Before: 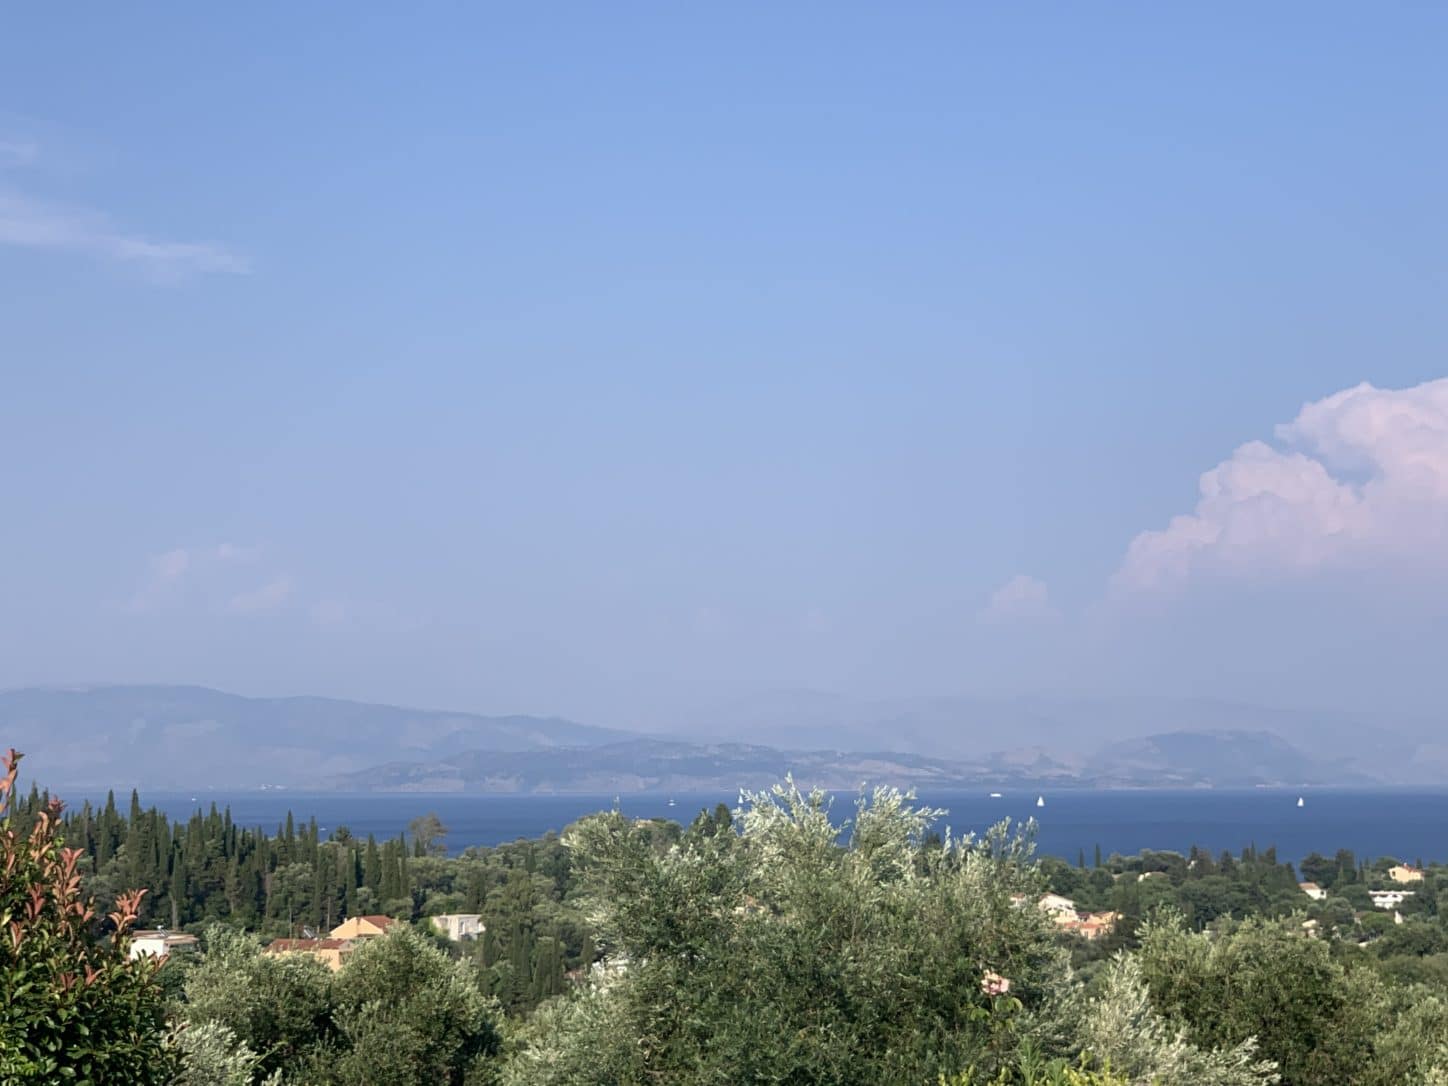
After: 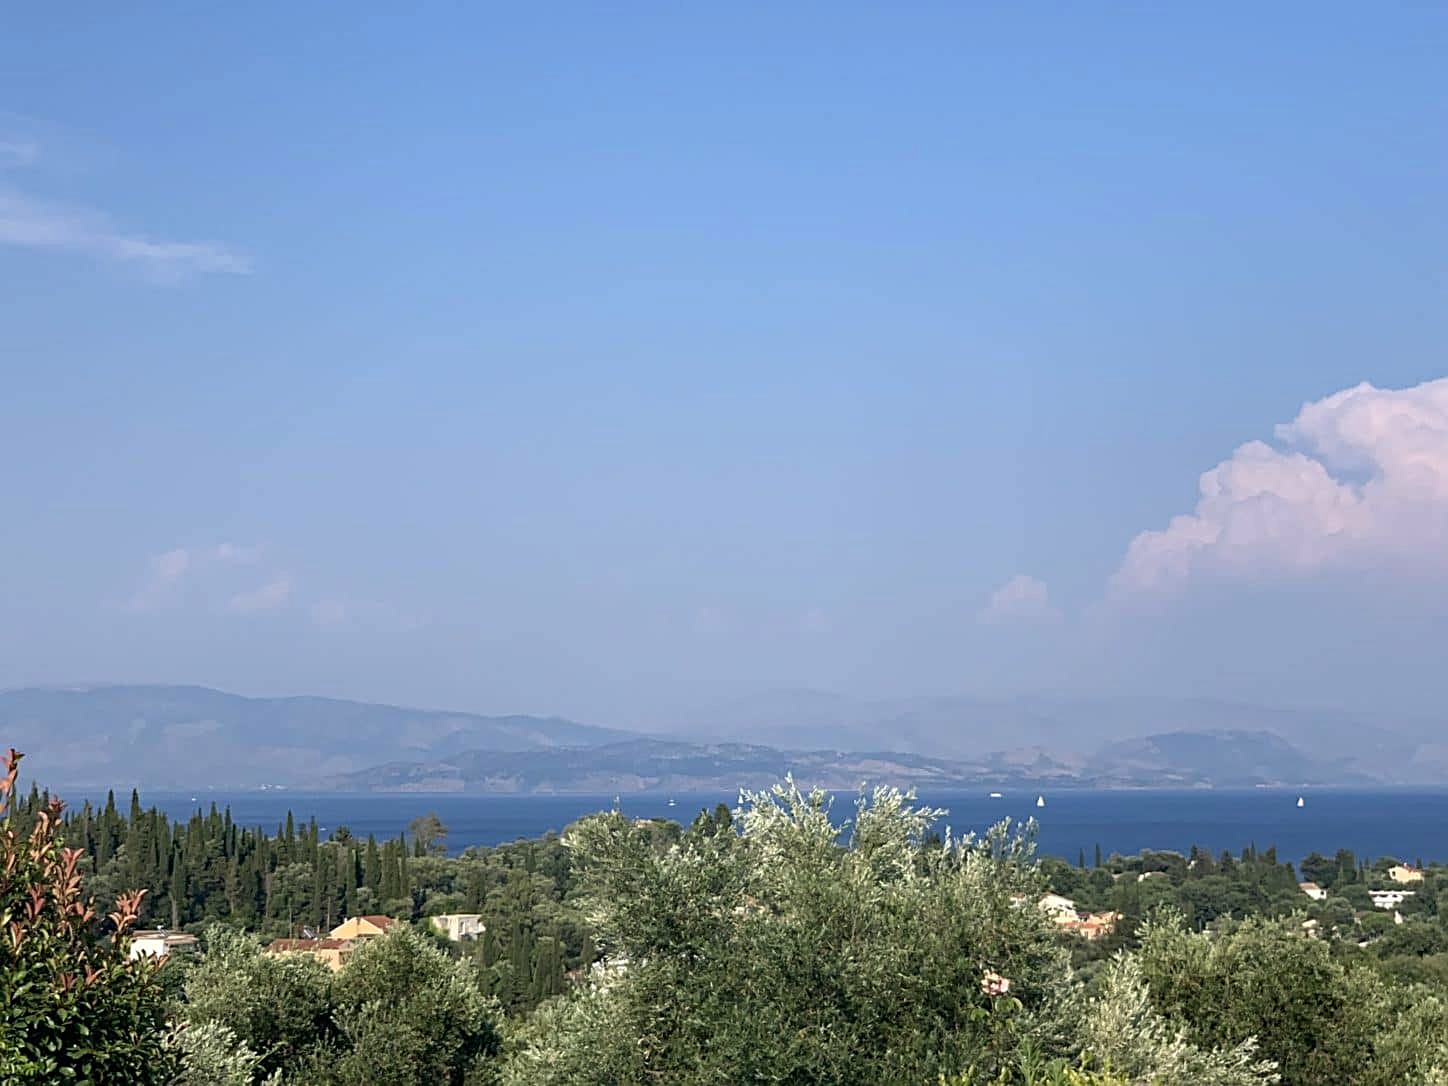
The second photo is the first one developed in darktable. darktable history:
haze removal: strength 0.29, distance 0.25, compatibility mode true, adaptive false
sharpen: on, module defaults
